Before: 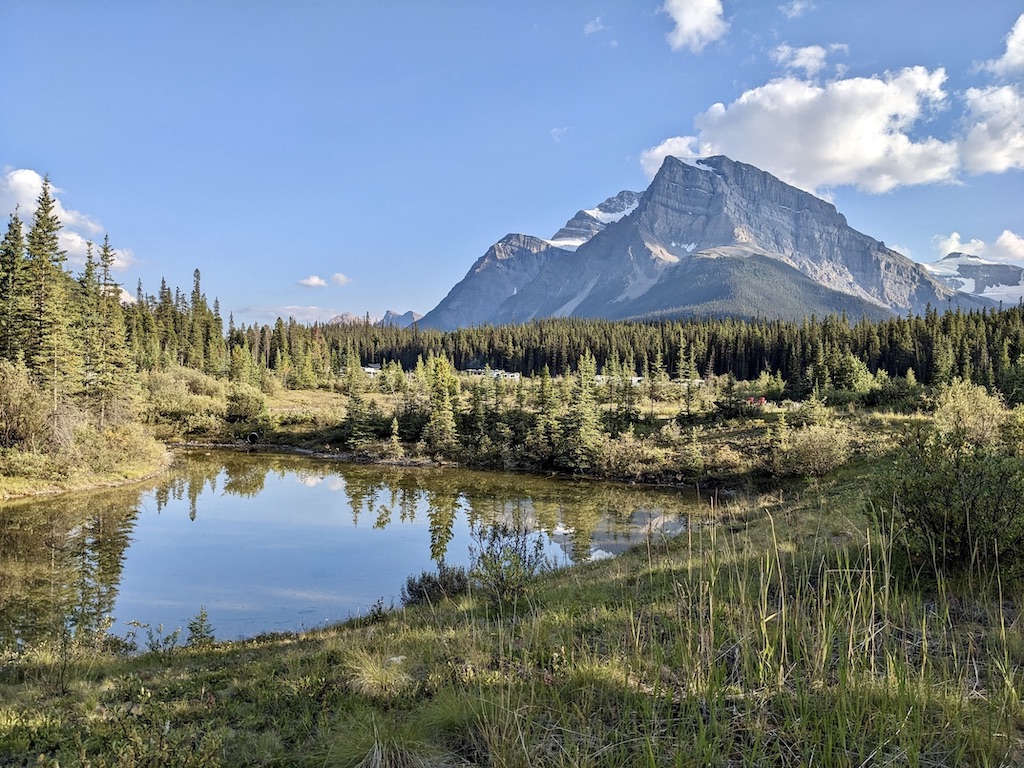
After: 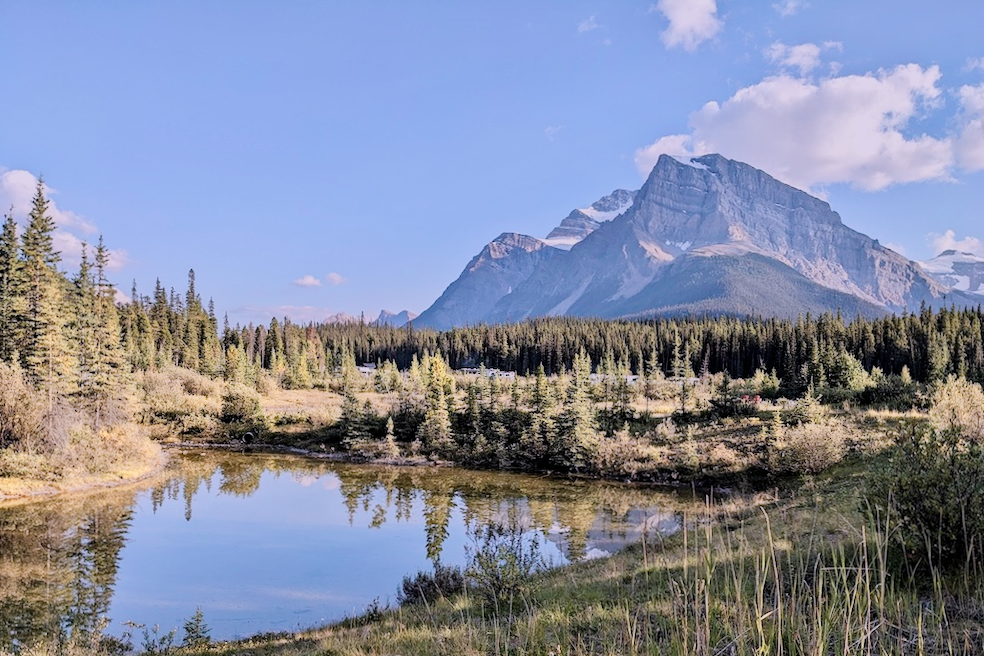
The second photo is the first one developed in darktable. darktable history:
crop and rotate: angle 0.2°, left 0.275%, right 3.127%, bottom 14.18%
color zones: curves: ch0 [(0.018, 0.548) (0.197, 0.654) (0.425, 0.447) (0.605, 0.658) (0.732, 0.579)]; ch1 [(0.105, 0.531) (0.224, 0.531) (0.386, 0.39) (0.618, 0.456) (0.732, 0.456) (0.956, 0.421)]; ch2 [(0.039, 0.583) (0.215, 0.465) (0.399, 0.544) (0.465, 0.548) (0.614, 0.447) (0.724, 0.43) (0.882, 0.623) (0.956, 0.632)]
filmic rgb: black relative exposure -7.65 EV, white relative exposure 4.56 EV, hardness 3.61
white balance: red 1.042, blue 1.17
